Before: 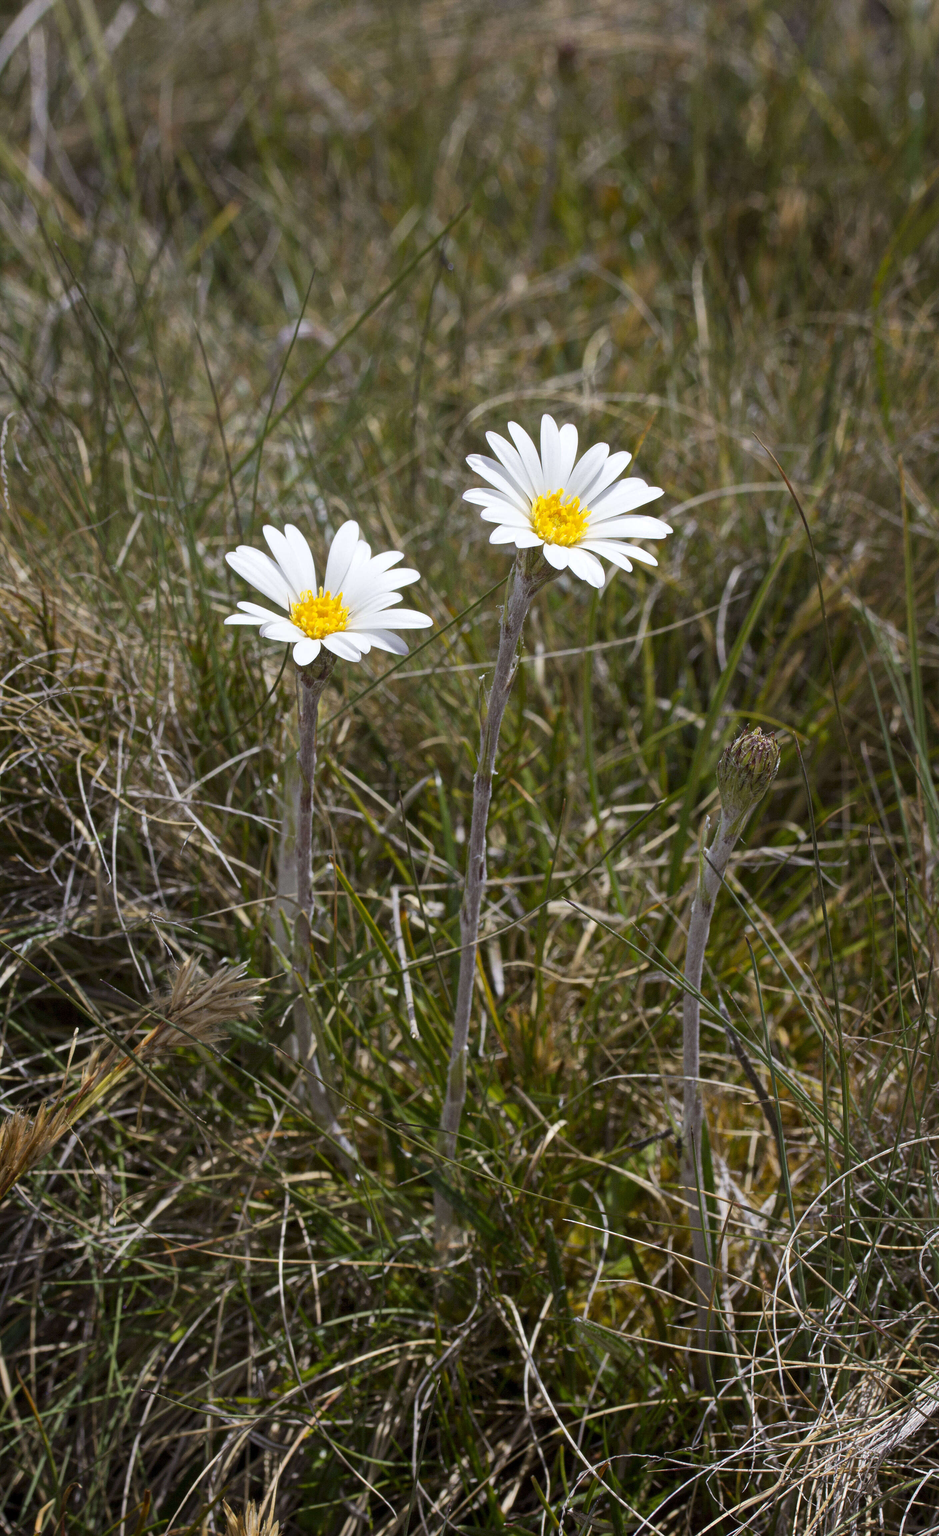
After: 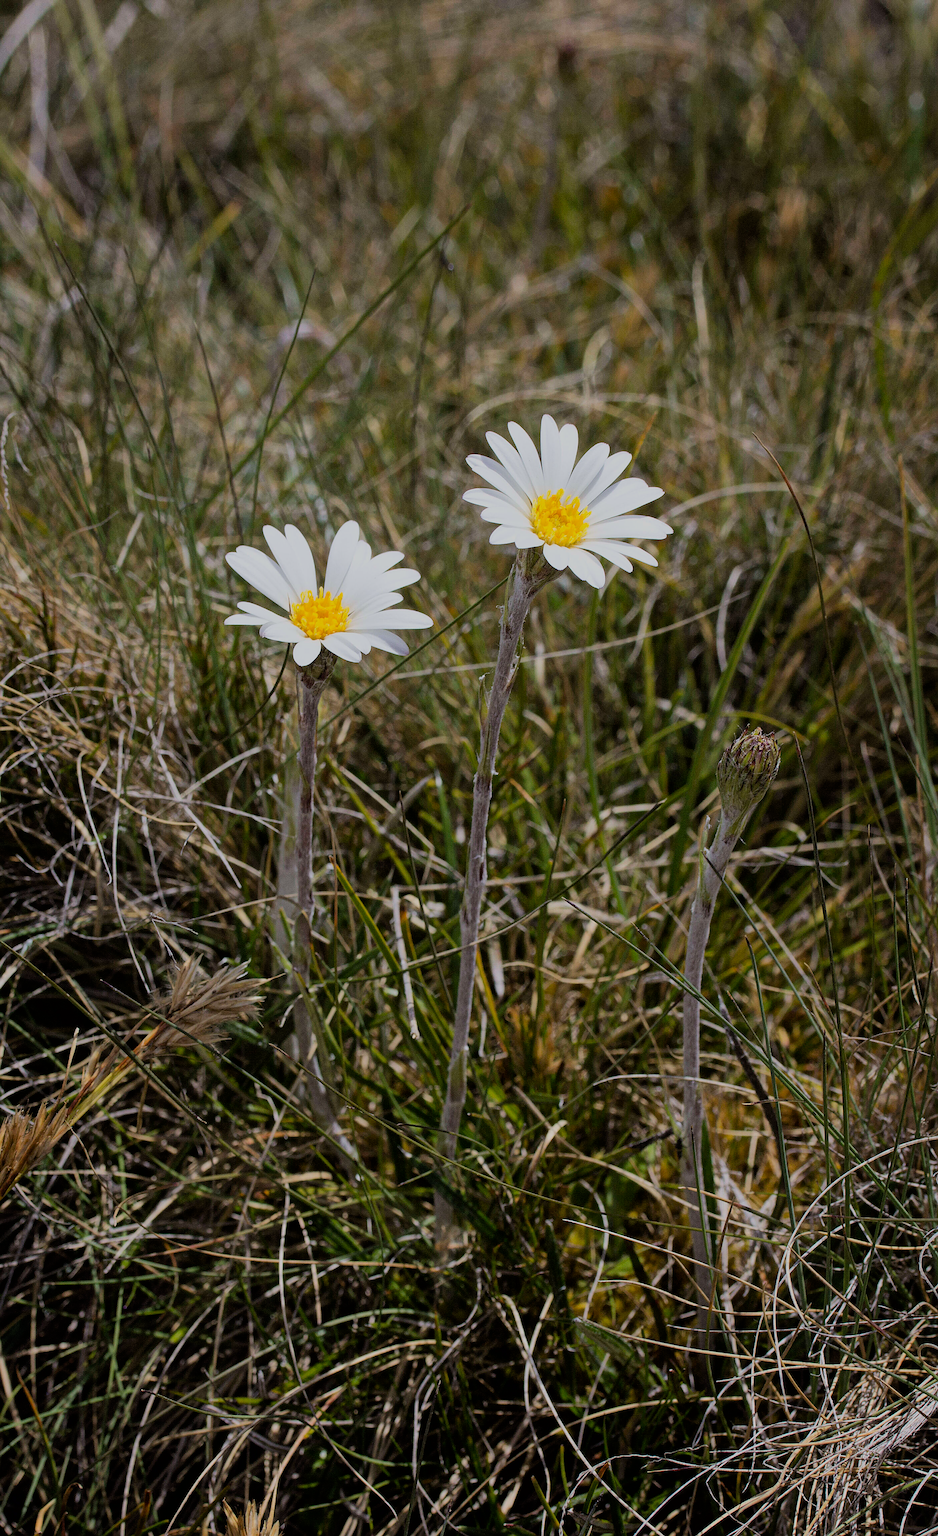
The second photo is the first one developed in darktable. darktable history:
filmic rgb: black relative exposure -7.15 EV, white relative exposure 5.36 EV, hardness 3.02, color science v6 (2022)
sharpen: on, module defaults
exposure: exposure -0.157 EV, compensate highlight preservation false
